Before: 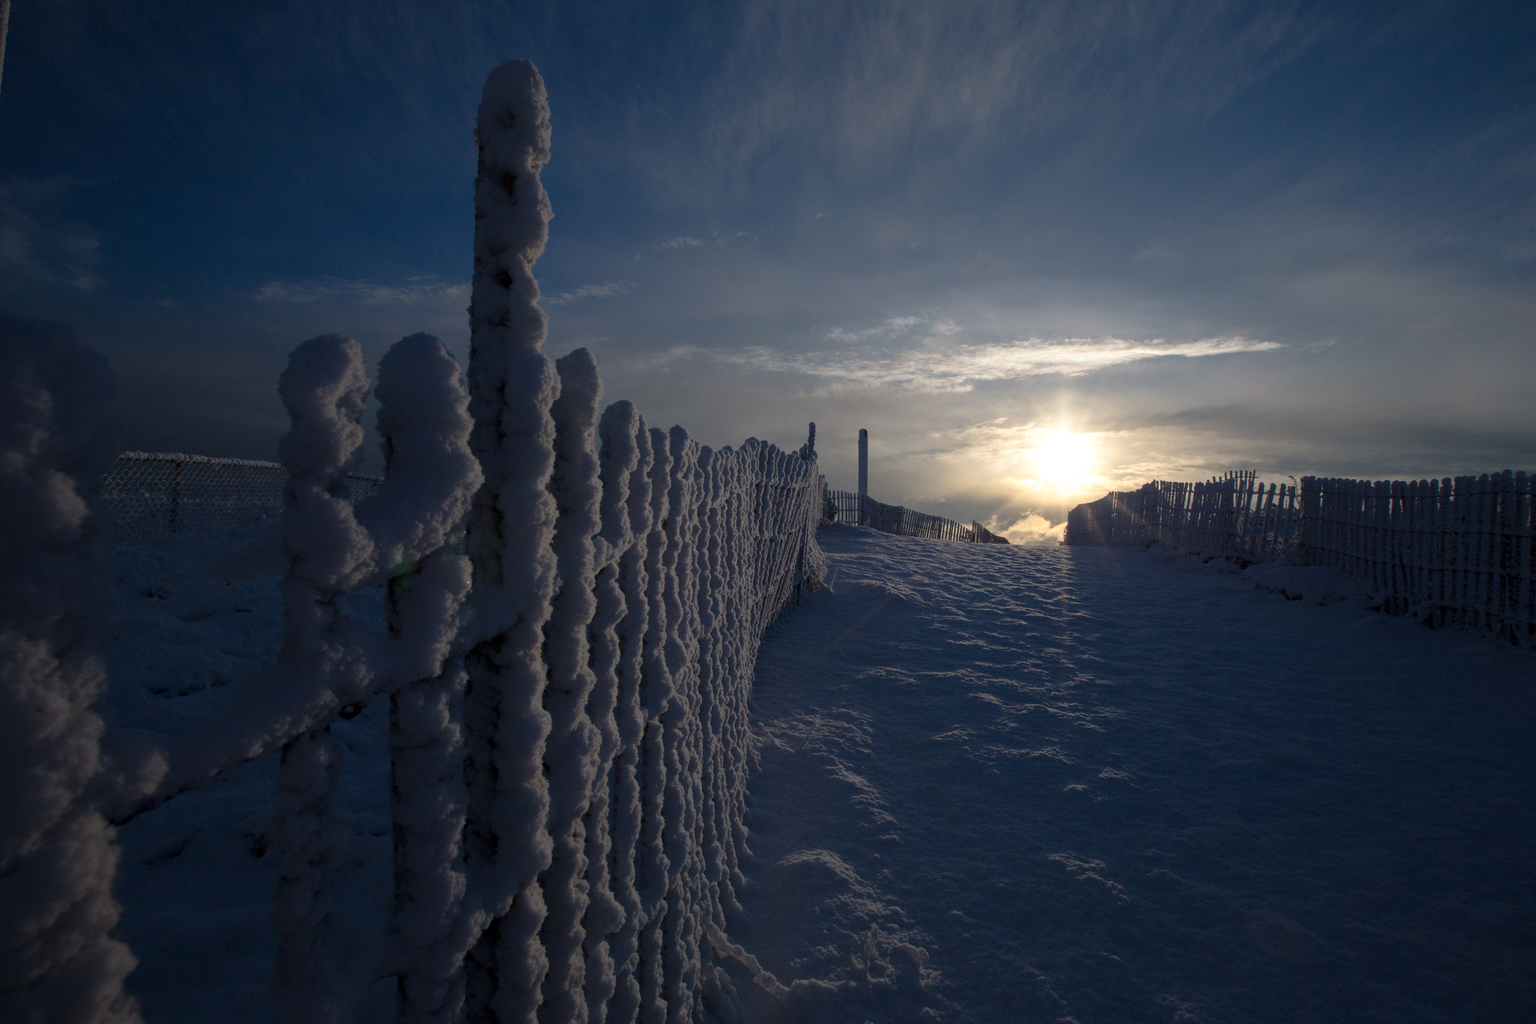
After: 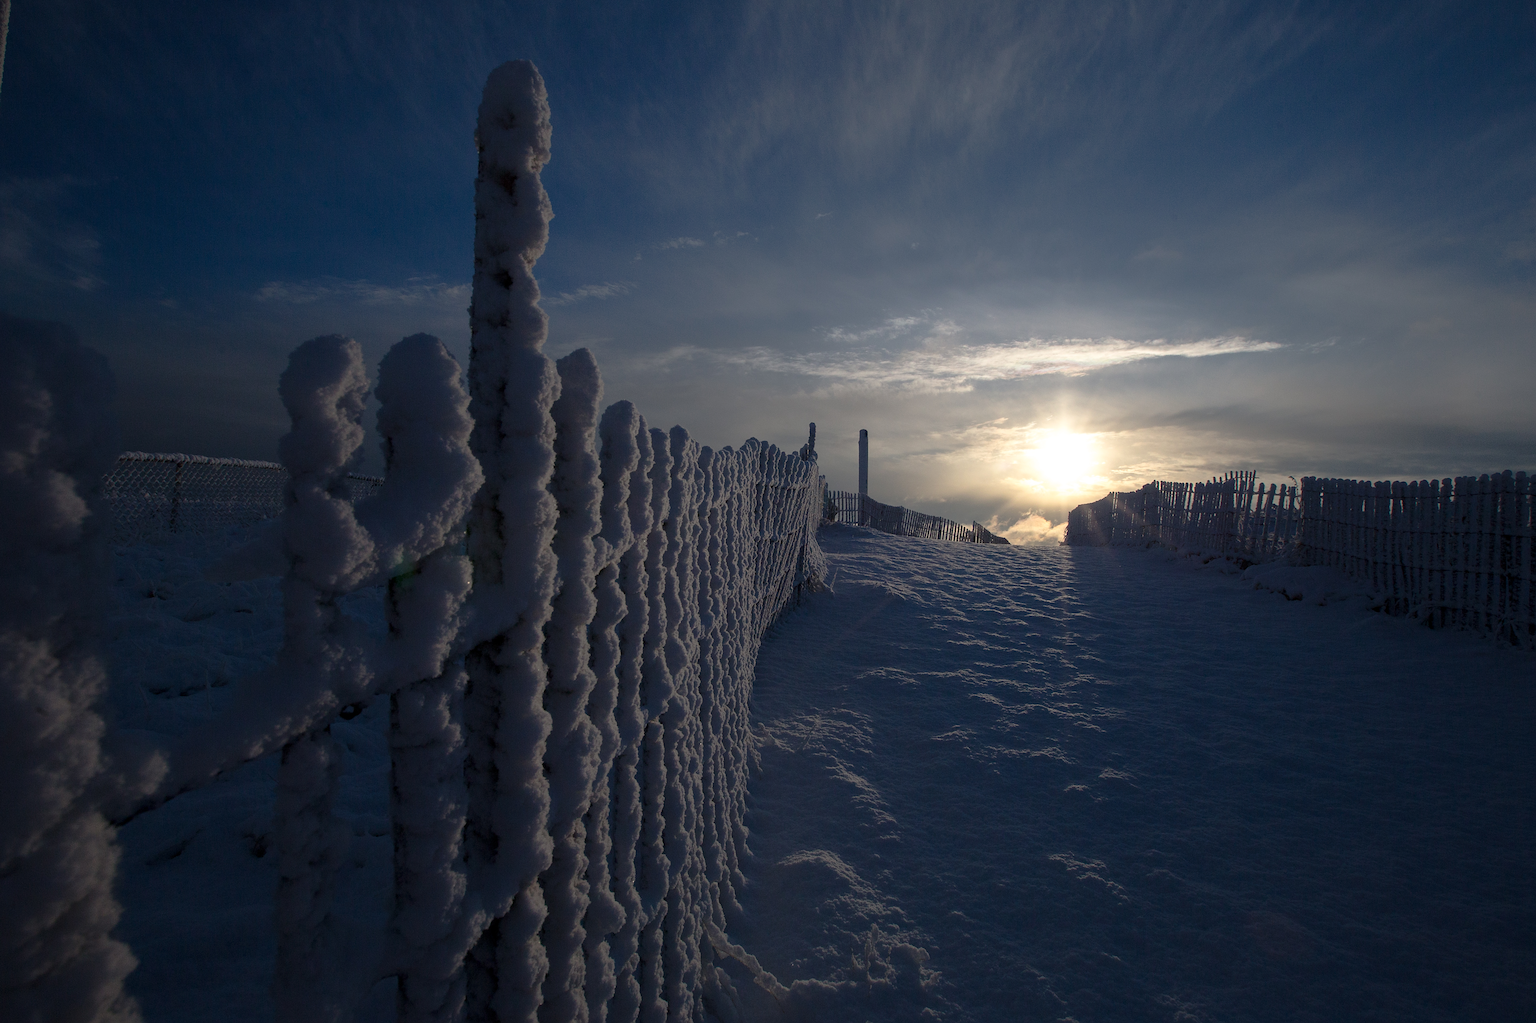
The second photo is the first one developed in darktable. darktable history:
sharpen: on, module defaults
color zones: curves: ch0 [(0, 0.5) (0.143, 0.5) (0.286, 0.5) (0.429, 0.495) (0.571, 0.437) (0.714, 0.44) (0.857, 0.496) (1, 0.5)]
